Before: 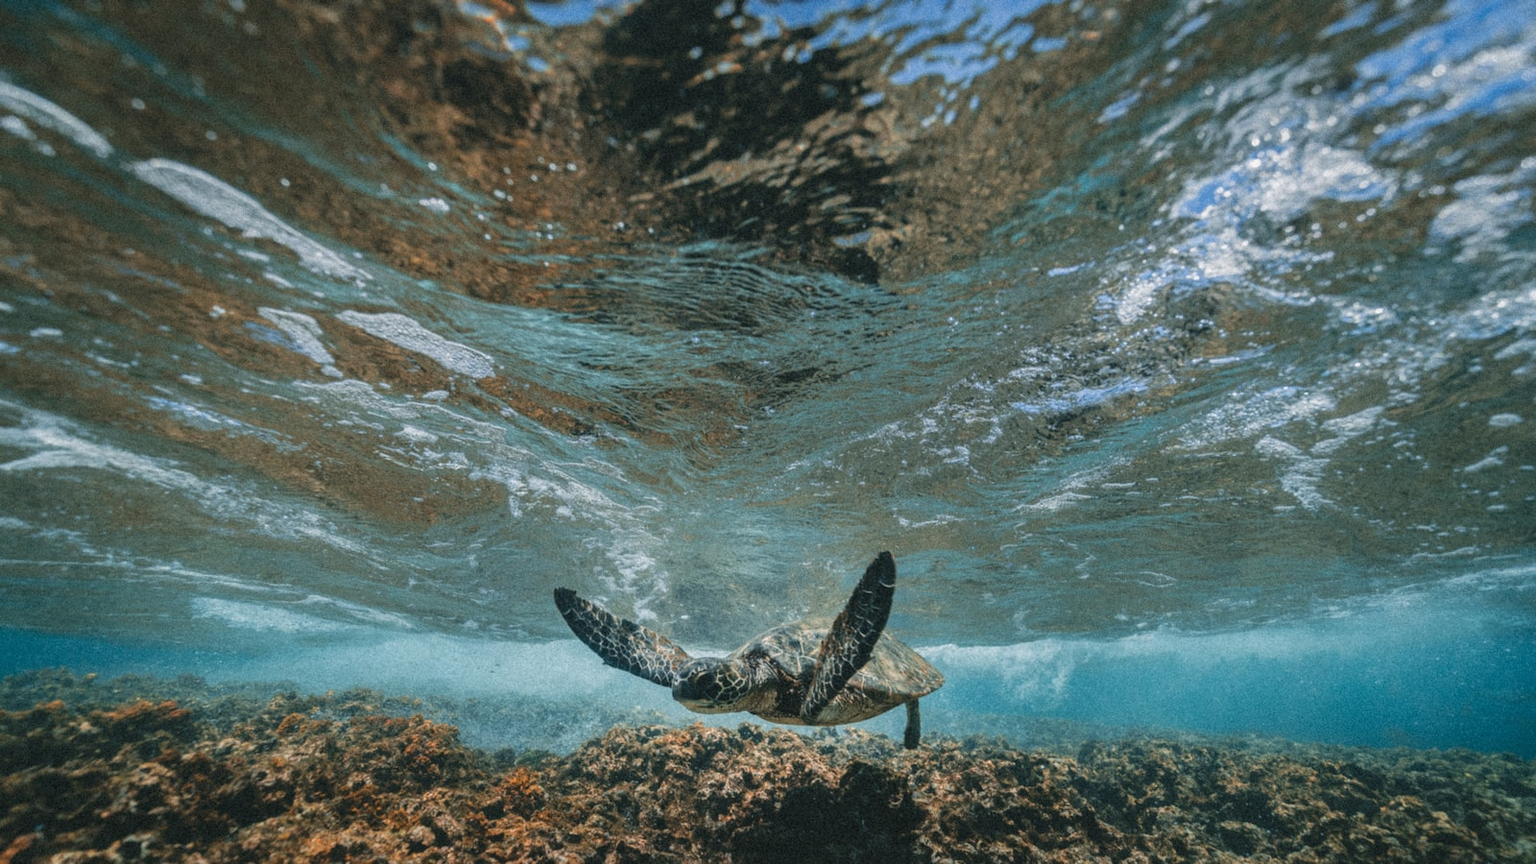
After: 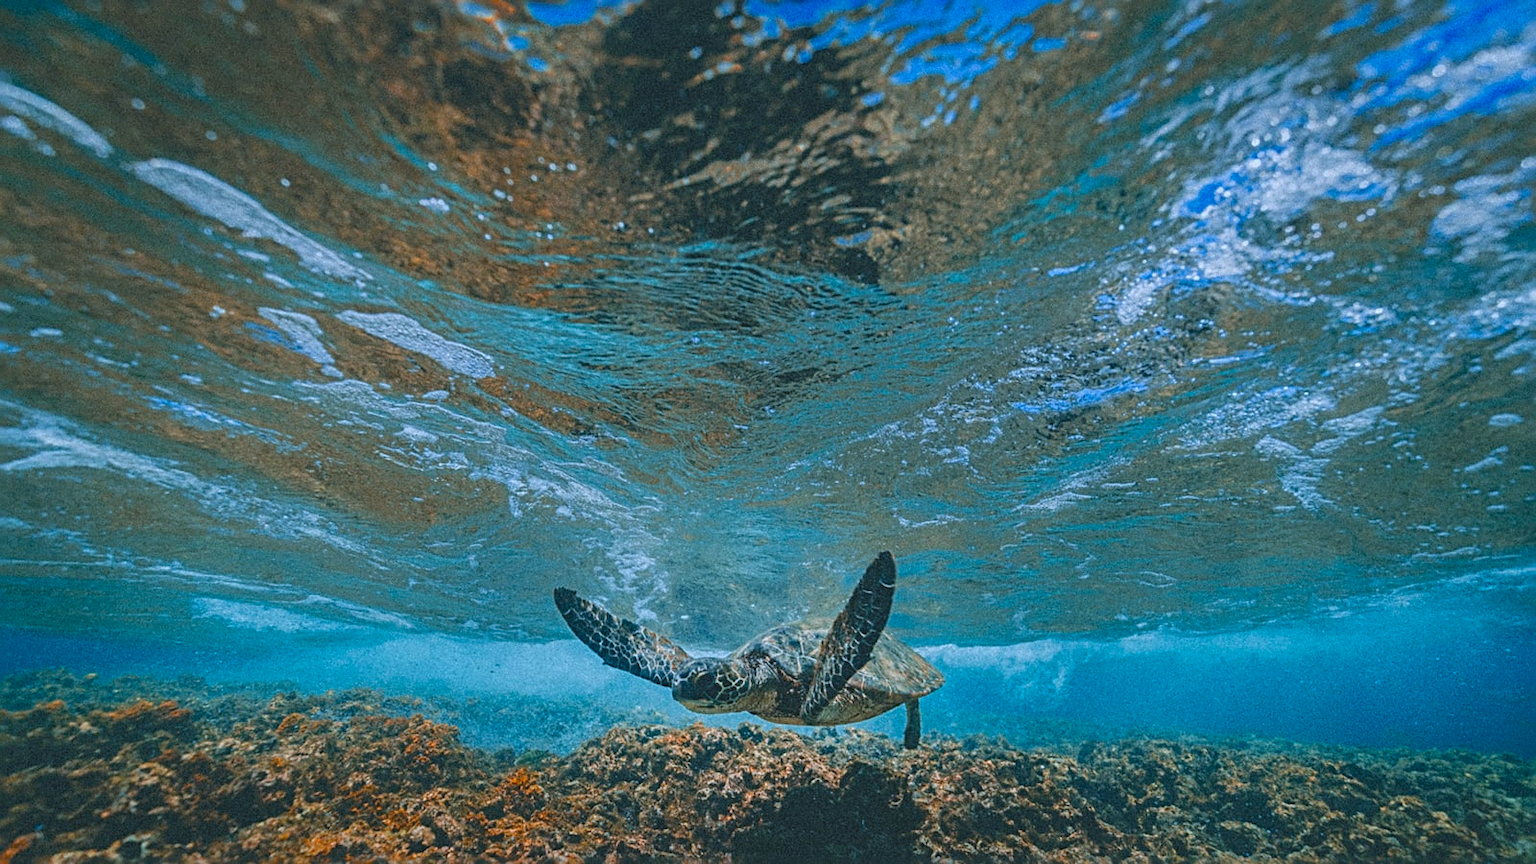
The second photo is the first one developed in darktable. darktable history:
sharpen: radius 2.532, amount 0.622
color calibration: x 0.37, y 0.382, temperature 4309 K
contrast brightness saturation: contrast -0.206, saturation 0.19
color balance rgb: shadows fall-off 299.236%, white fulcrum 1.99 EV, highlights fall-off 299.086%, perceptual saturation grading › global saturation 19.984%, mask middle-gray fulcrum 99.782%, contrast gray fulcrum 38.375%, saturation formula JzAzBz (2021)
